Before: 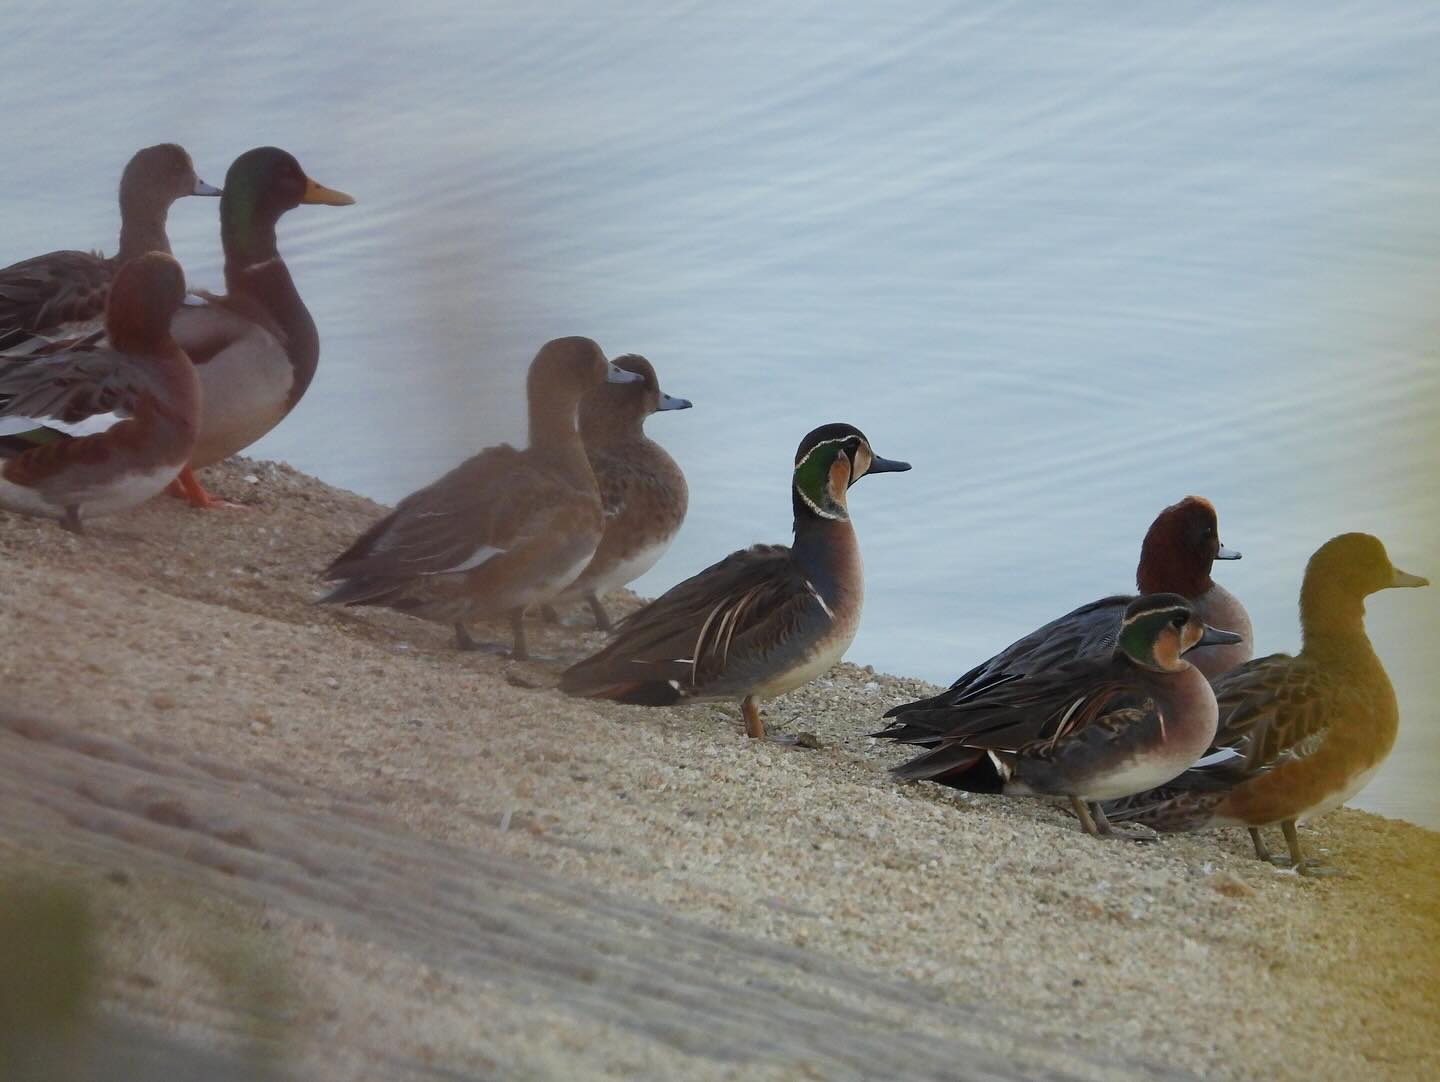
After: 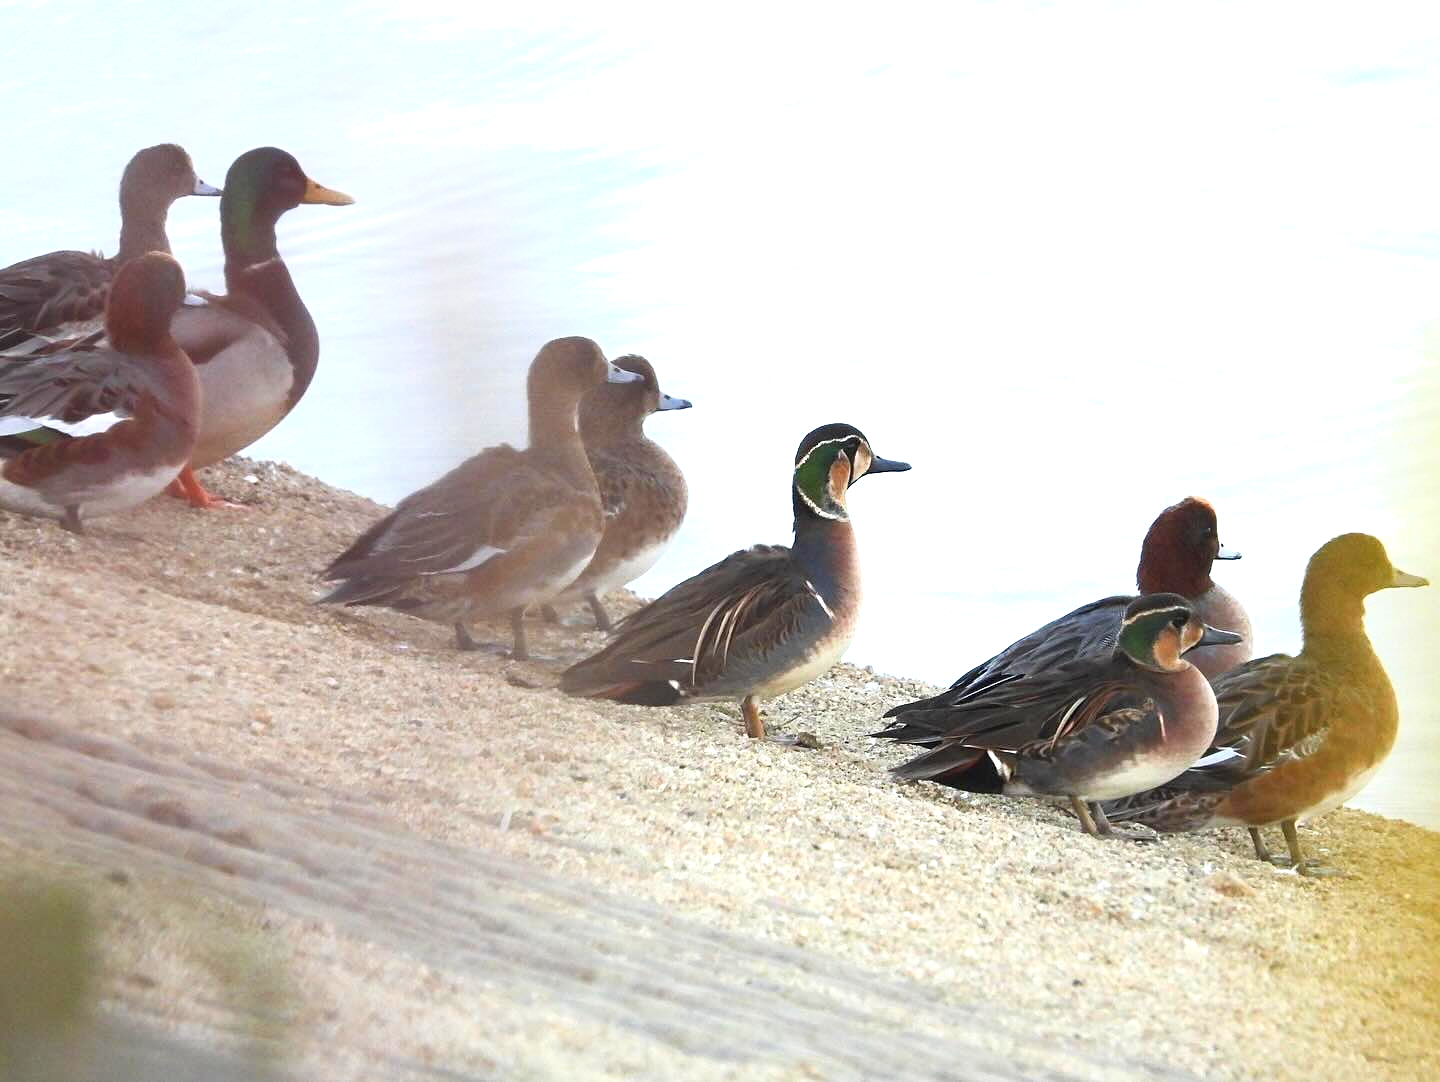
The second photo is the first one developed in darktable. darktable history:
exposure: black level correction 0, exposure 1.35 EV, compensate exposure bias true, compensate highlight preservation false
shadows and highlights: shadows 0, highlights 40
sharpen: amount 0.2
